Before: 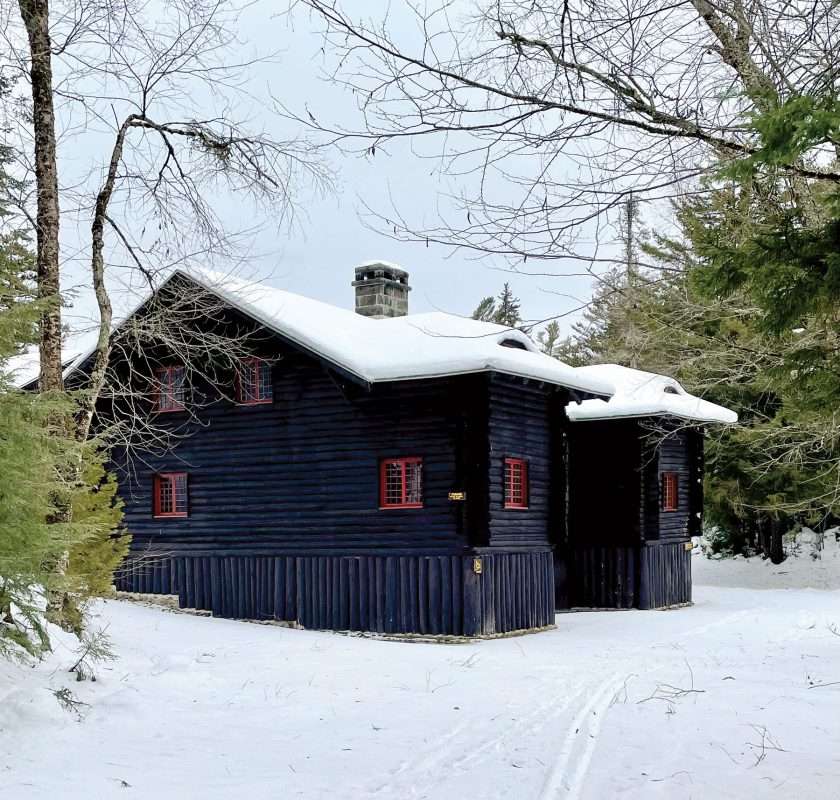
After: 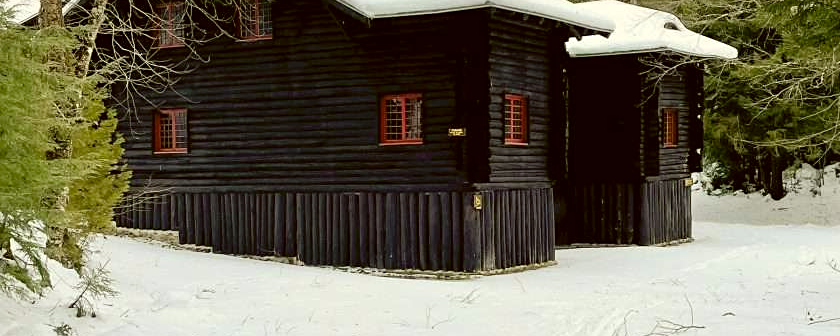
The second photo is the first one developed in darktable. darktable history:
crop: top 45.551%, bottom 12.262%
sharpen: amount 0.2
color correction: highlights a* -1.43, highlights b* 10.12, shadows a* 0.395, shadows b* 19.35
